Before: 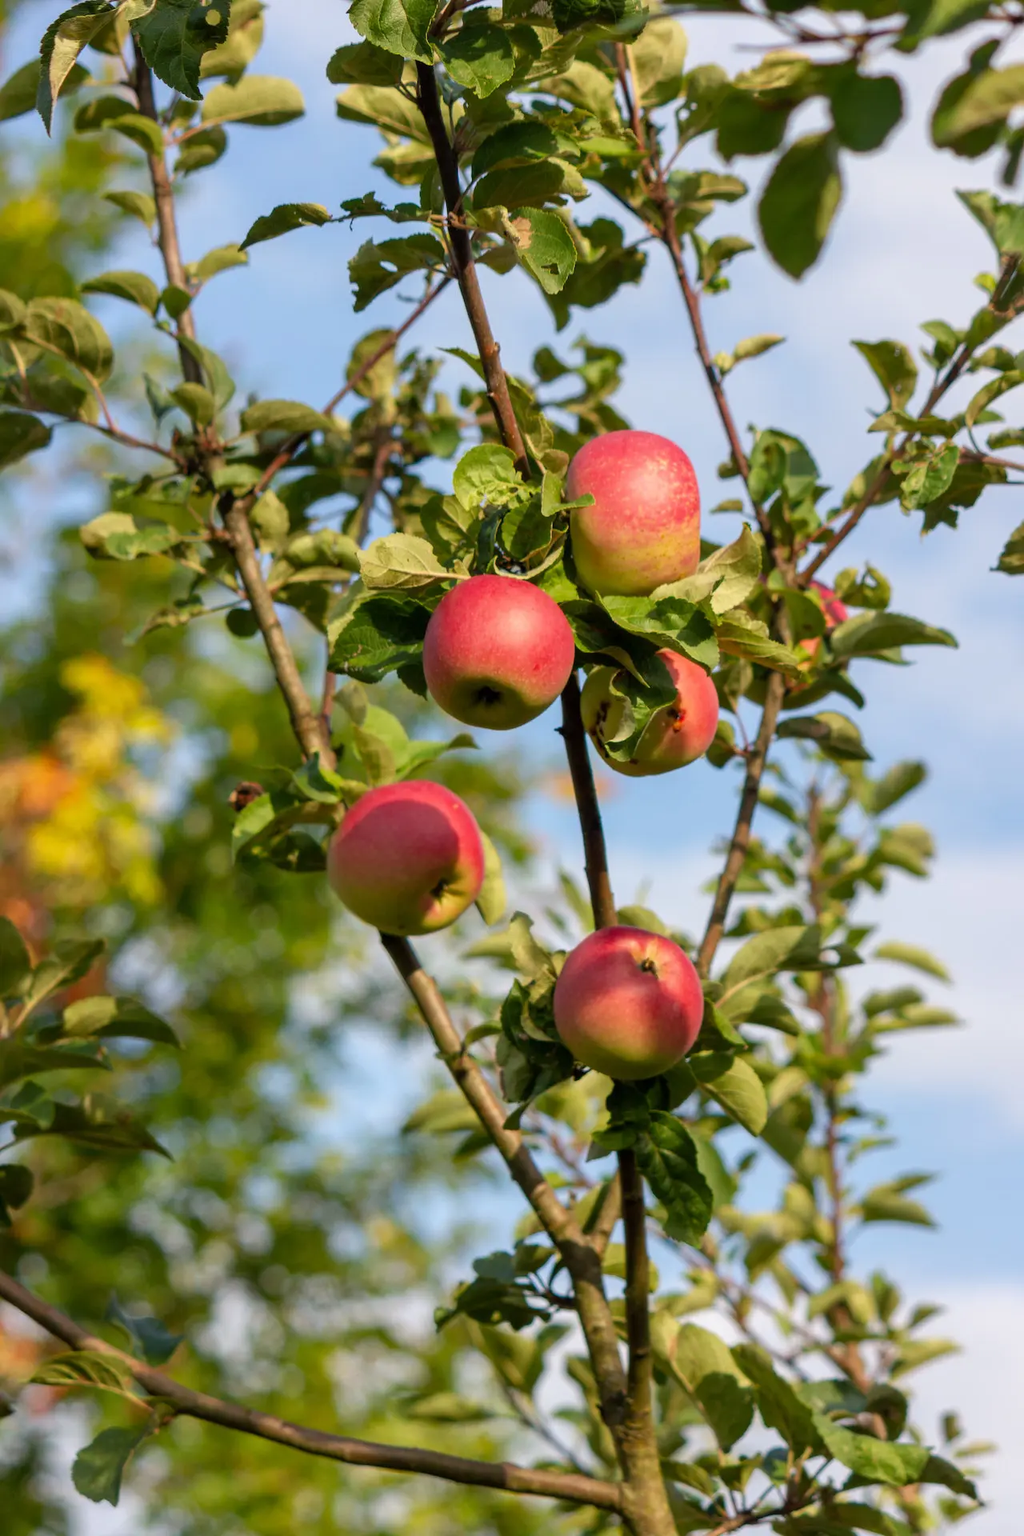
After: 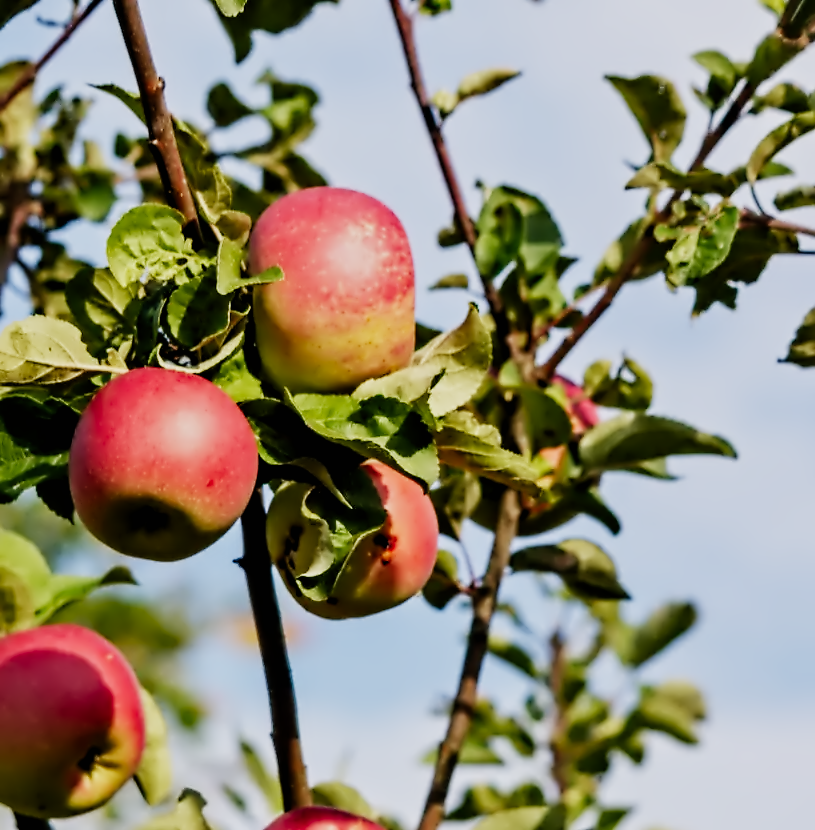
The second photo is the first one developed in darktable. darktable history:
contrast equalizer: octaves 7, y [[0.5, 0.542, 0.583, 0.625, 0.667, 0.708], [0.5 ×6], [0.5 ×6], [0, 0.033, 0.067, 0.1, 0.133, 0.167], [0, 0.05, 0.1, 0.15, 0.2, 0.25]]
white balance: red 0.984, blue 1.059
sigmoid: contrast 1.69, skew -0.23, preserve hue 0%, red attenuation 0.1, red rotation 0.035, green attenuation 0.1, green rotation -0.017, blue attenuation 0.15, blue rotation -0.052, base primaries Rec2020
crop: left 36.005%, top 18.293%, right 0.31%, bottom 38.444%
